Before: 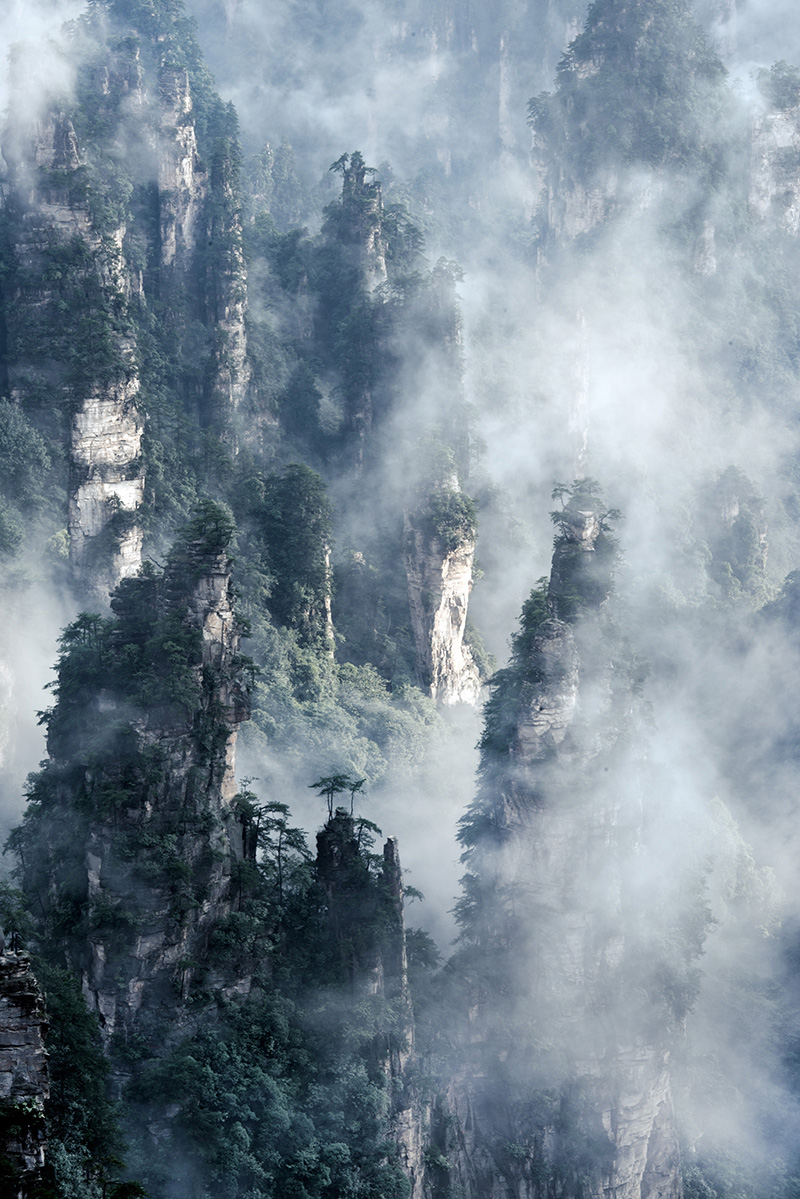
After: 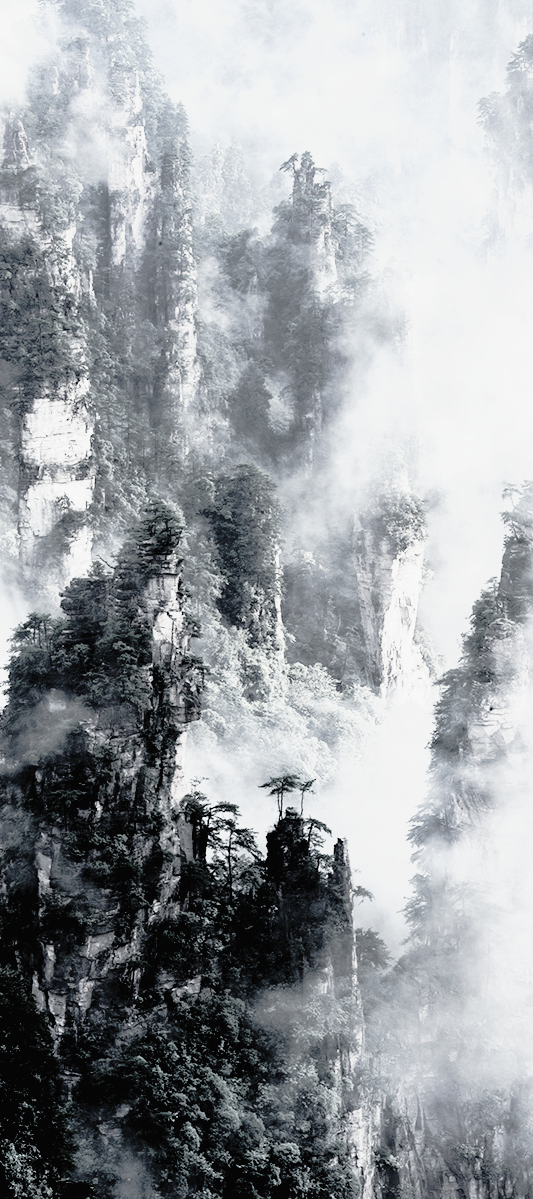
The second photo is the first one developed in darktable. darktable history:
contrast brightness saturation: brightness 0.181, saturation -0.508
color balance rgb: global offset › luminance -1.449%, perceptual saturation grading › global saturation -0.936%, global vibrance 24.965%, contrast 19.353%
color zones: curves: ch0 [(0.25, 0.667) (0.758, 0.368)]; ch1 [(0.215, 0.245) (0.761, 0.373)]; ch2 [(0.247, 0.554) (0.761, 0.436)]
tone curve: curves: ch0 [(0, 0.015) (0.091, 0.055) (0.184, 0.159) (0.304, 0.382) (0.492, 0.579) (0.628, 0.755) (0.832, 0.932) (0.984, 0.963)]; ch1 [(0, 0) (0.34, 0.235) (0.46, 0.46) (0.515, 0.502) (0.553, 0.567) (0.764, 0.815) (1, 1)]; ch2 [(0, 0) (0.44, 0.458) (0.479, 0.492) (0.524, 0.507) (0.557, 0.567) (0.673, 0.699) (1, 1)], preserve colors none
crop and rotate: left 6.357%, right 26.939%
